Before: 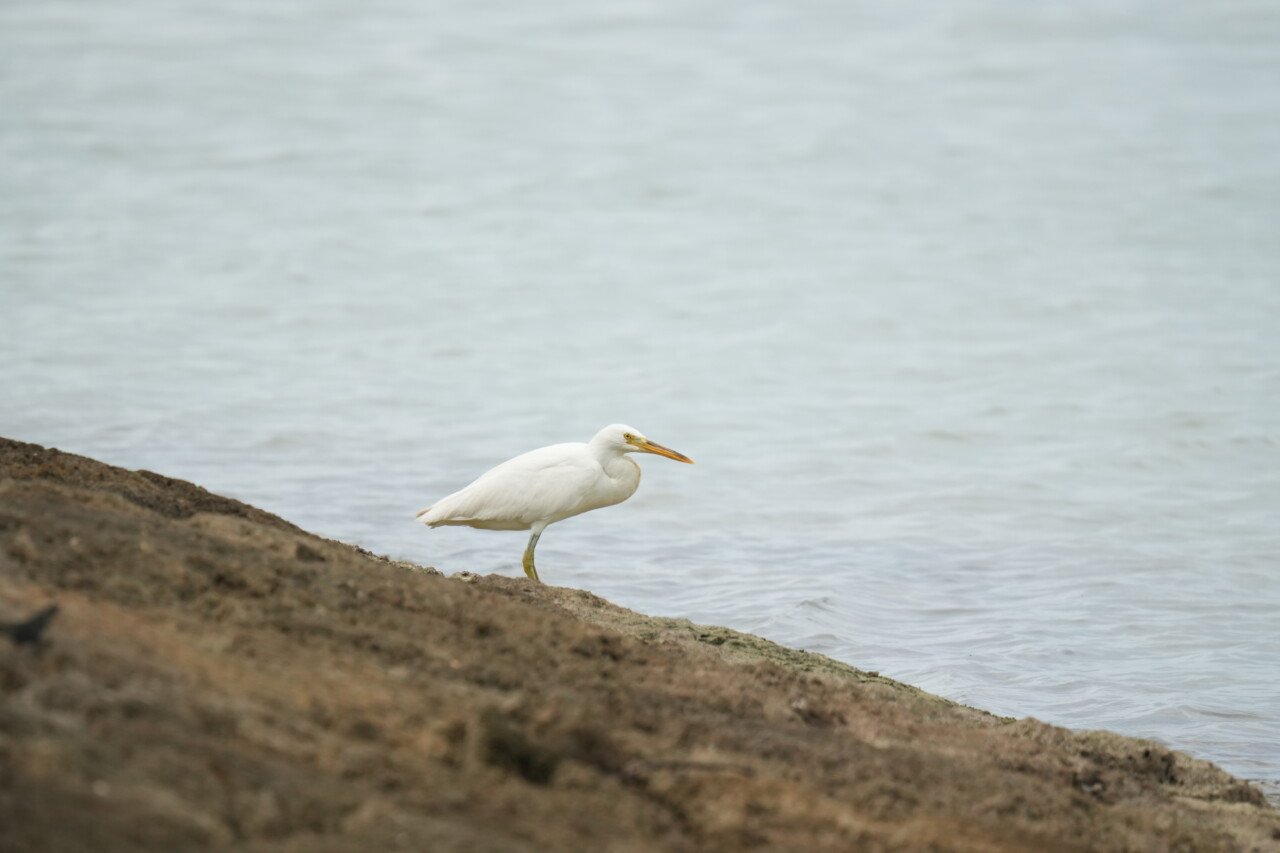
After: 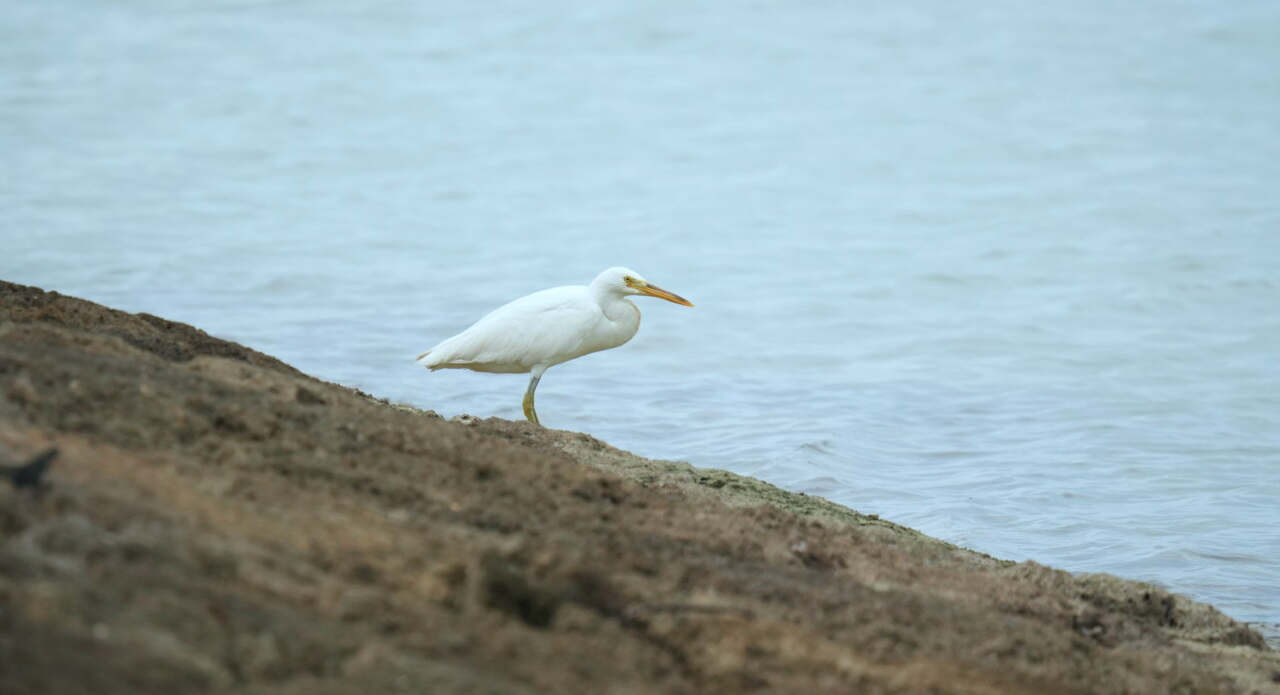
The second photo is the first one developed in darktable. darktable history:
crop and rotate: top 18.507%
color calibration: illuminant Planckian (black body), x 0.368, y 0.361, temperature 4275.92 K
